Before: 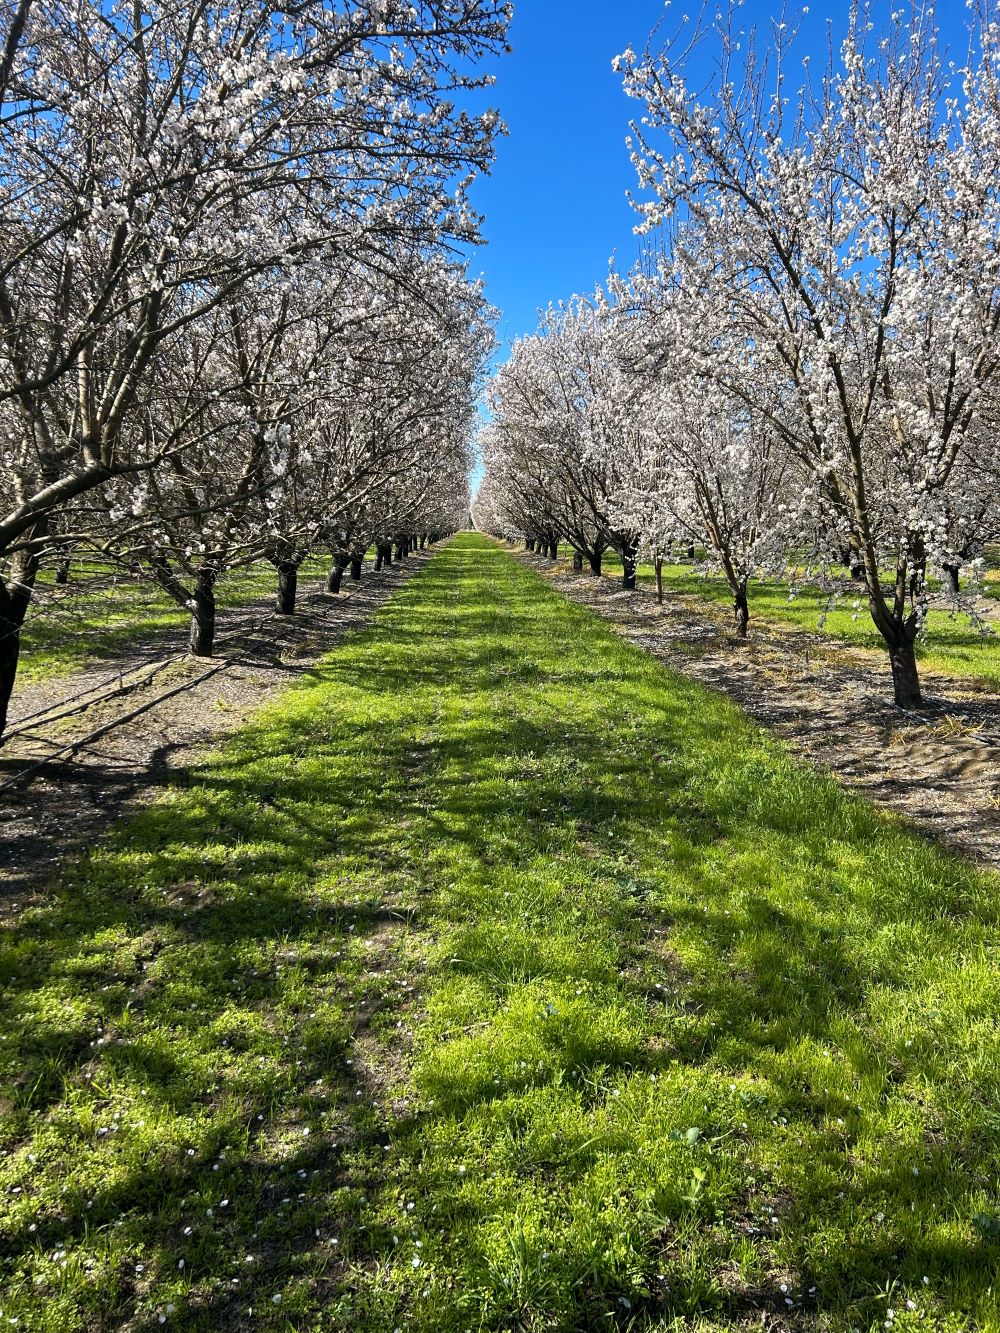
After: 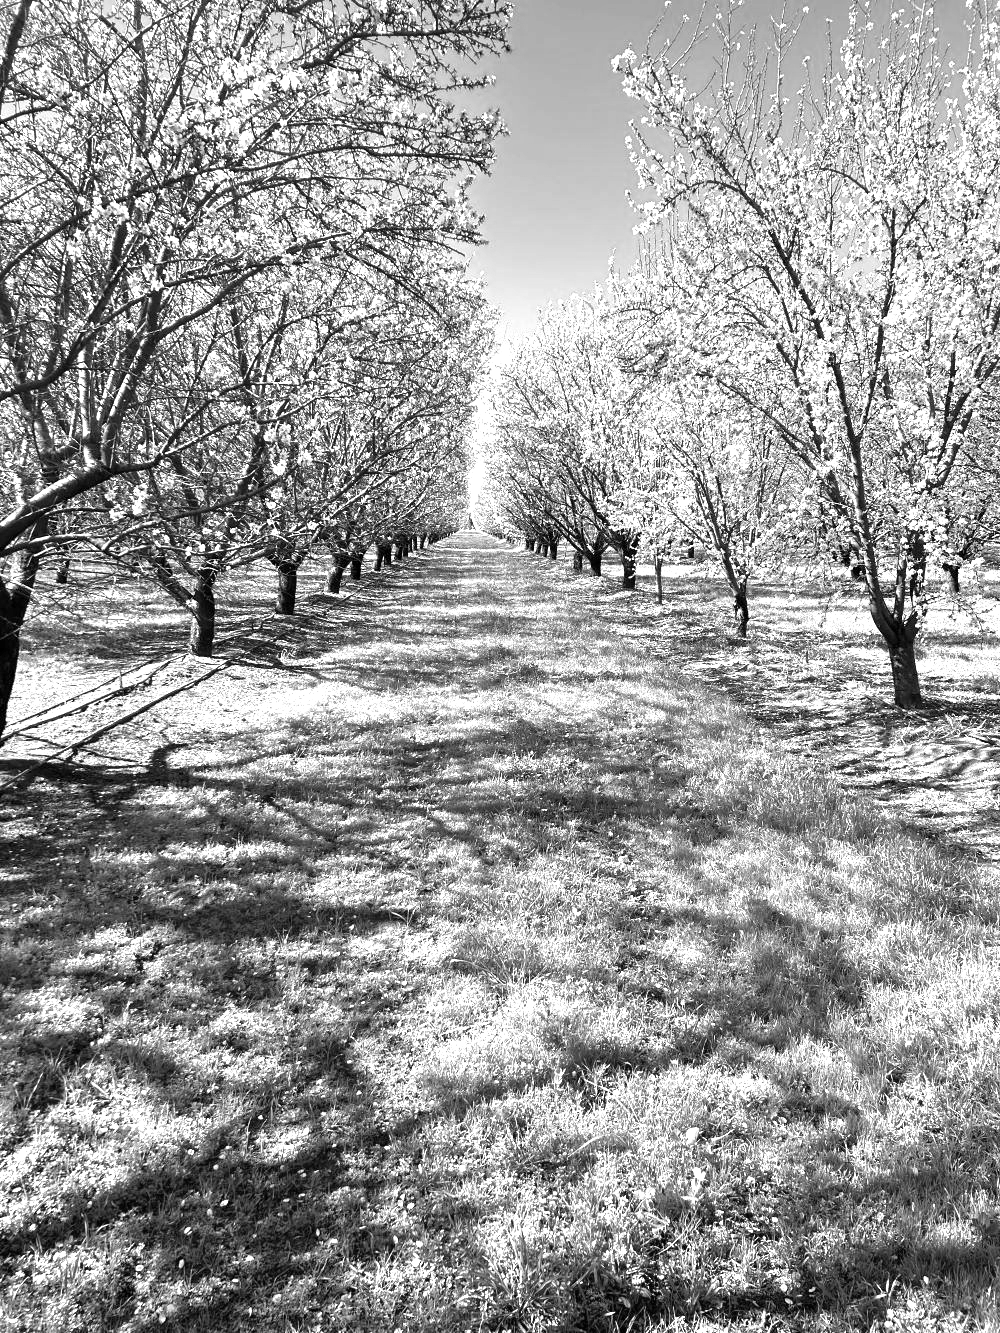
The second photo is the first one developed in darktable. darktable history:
exposure: exposure 0.921 EV, compensate highlight preservation false
shadows and highlights: radius 110.86, shadows 51.09, white point adjustment 9.16, highlights -4.17, highlights color adjustment 32.2%, soften with gaussian
monochrome: a 32, b 64, size 2.3, highlights 1
